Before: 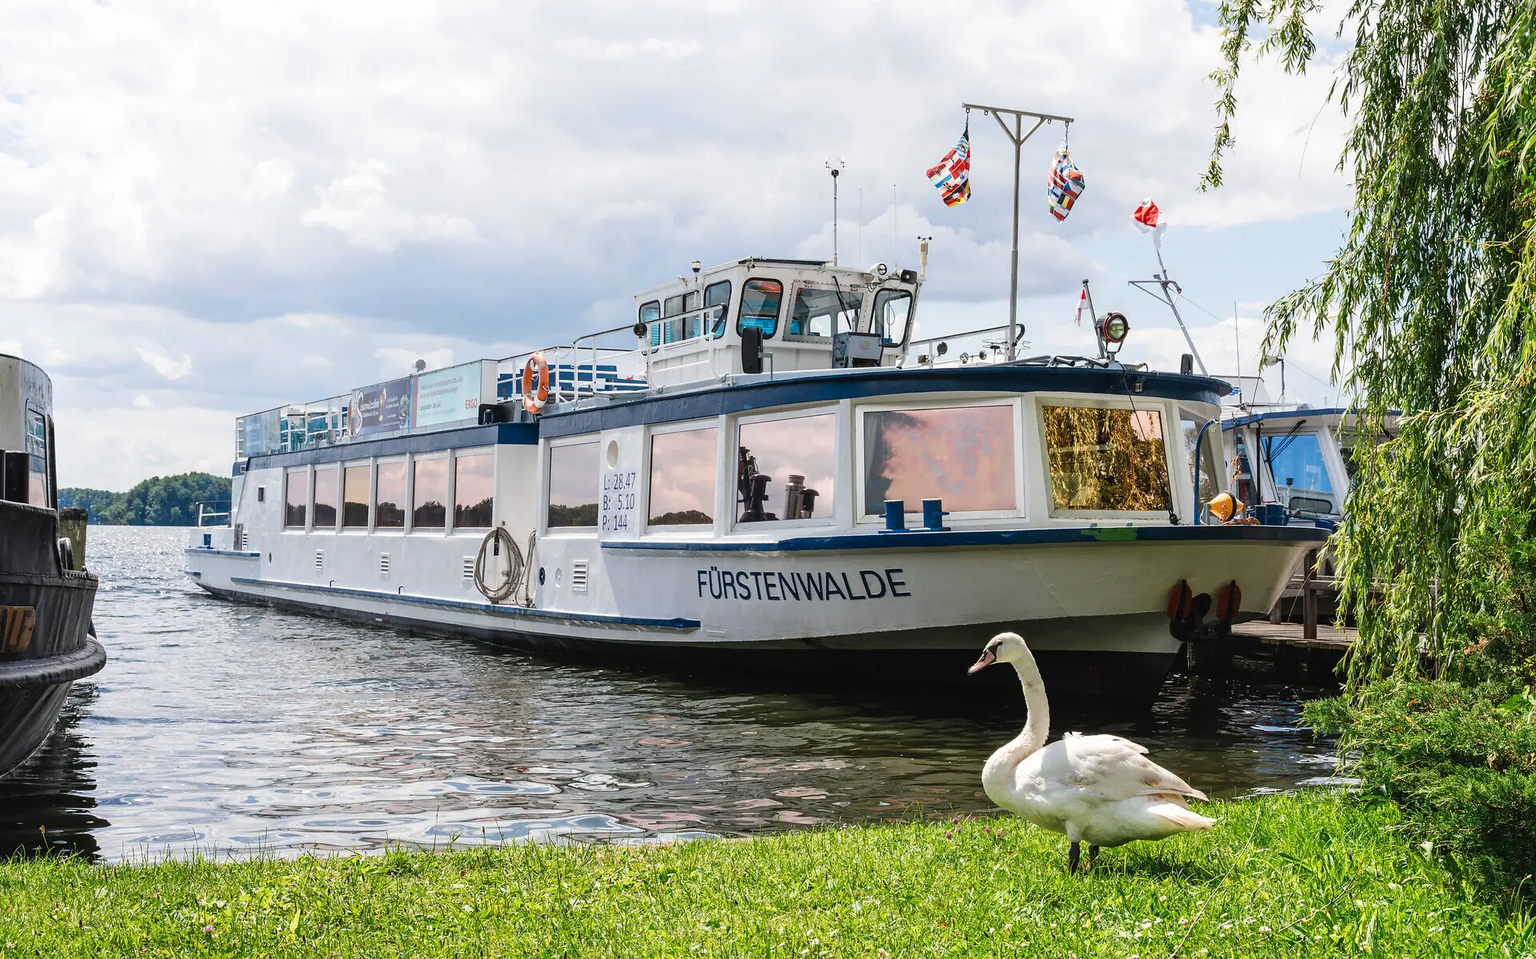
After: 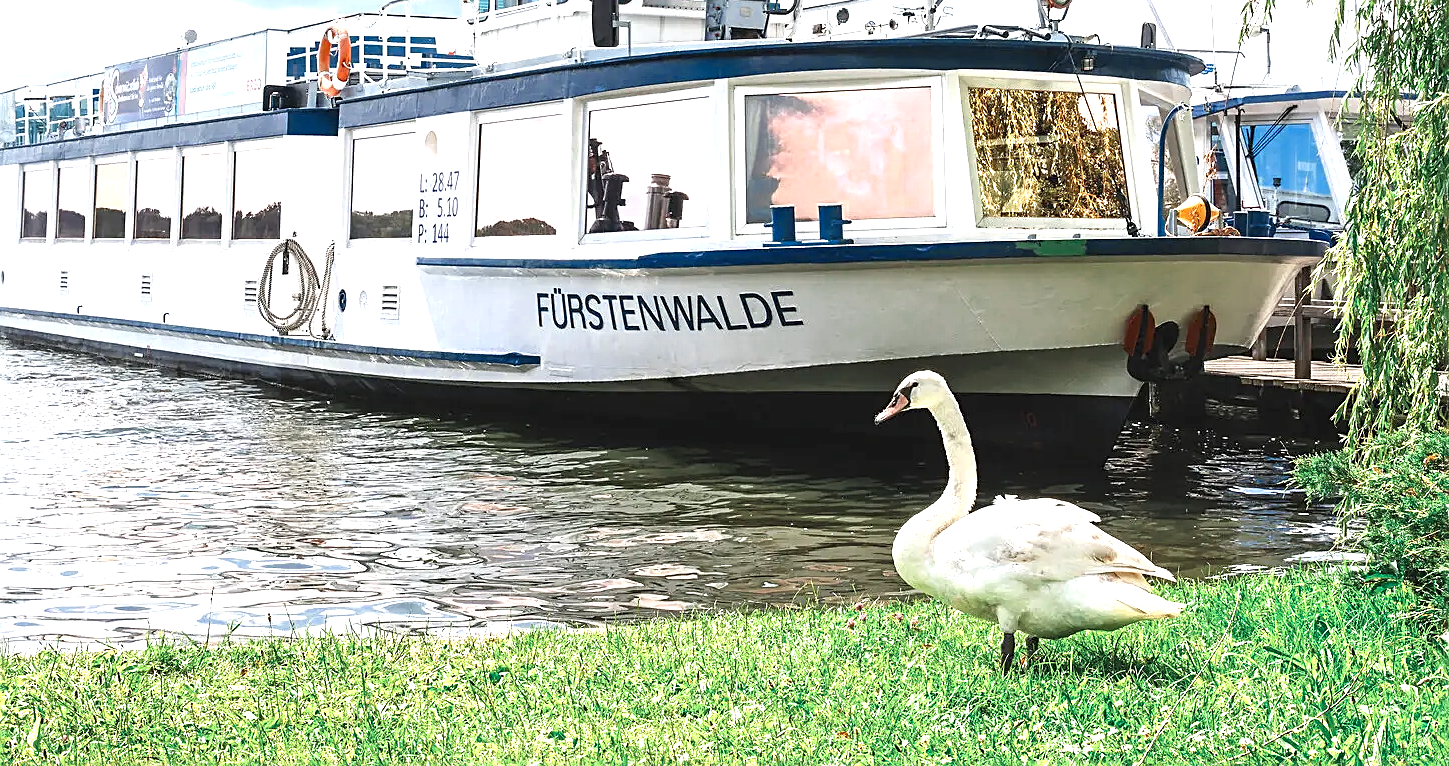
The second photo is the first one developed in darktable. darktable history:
sharpen: on, module defaults
color zones: curves: ch0 [(0, 0.5) (0.125, 0.4) (0.25, 0.5) (0.375, 0.4) (0.5, 0.4) (0.625, 0.35) (0.75, 0.35) (0.875, 0.5)]; ch1 [(0, 0.35) (0.125, 0.45) (0.25, 0.35) (0.375, 0.35) (0.5, 0.35) (0.625, 0.35) (0.75, 0.45) (0.875, 0.35)]; ch2 [(0, 0.6) (0.125, 0.5) (0.25, 0.5) (0.375, 0.6) (0.5, 0.6) (0.625, 0.5) (0.75, 0.5) (0.875, 0.5)]
exposure: black level correction 0, exposure 1.337 EV, compensate exposure bias true, compensate highlight preservation false
crop and rotate: left 17.456%, top 35.046%, right 7.025%, bottom 1.026%
